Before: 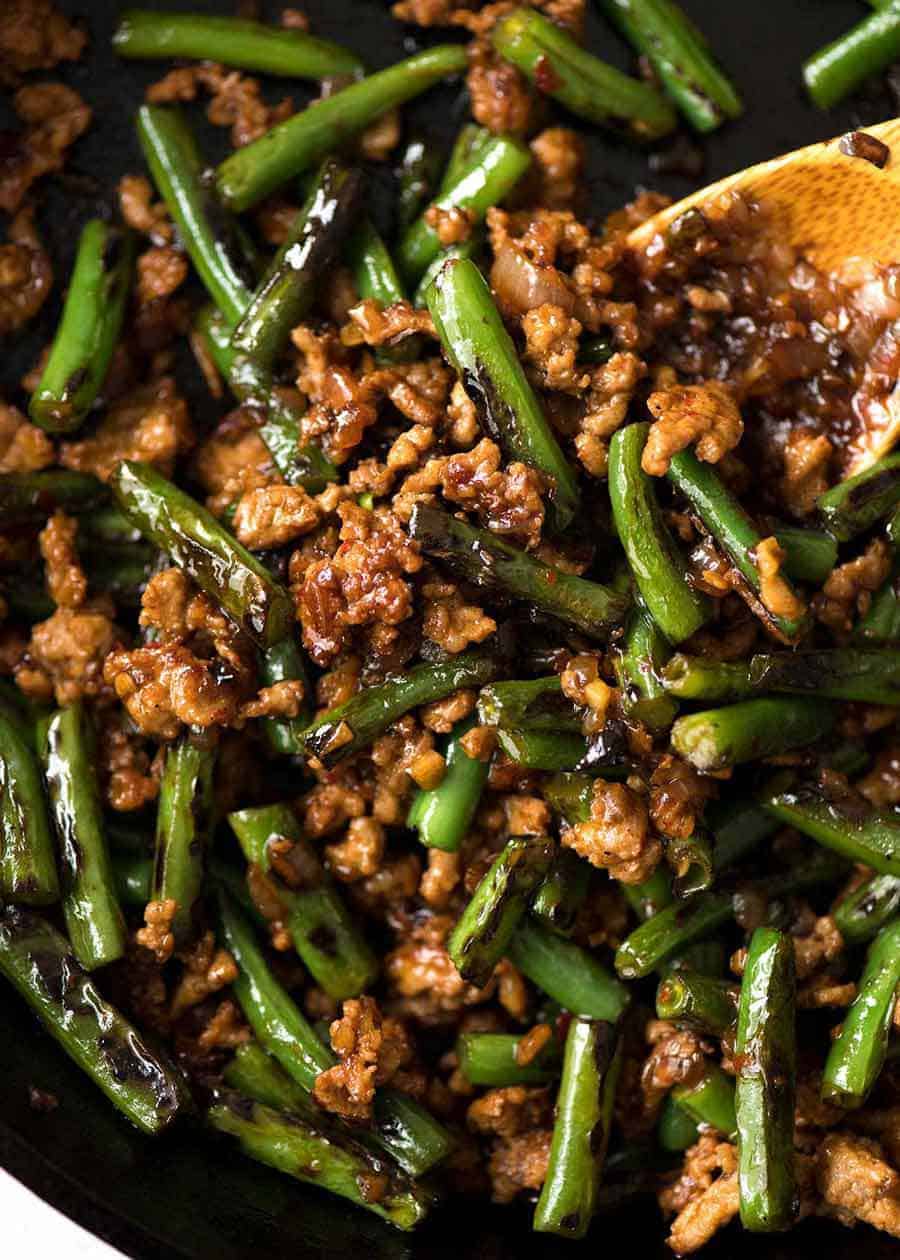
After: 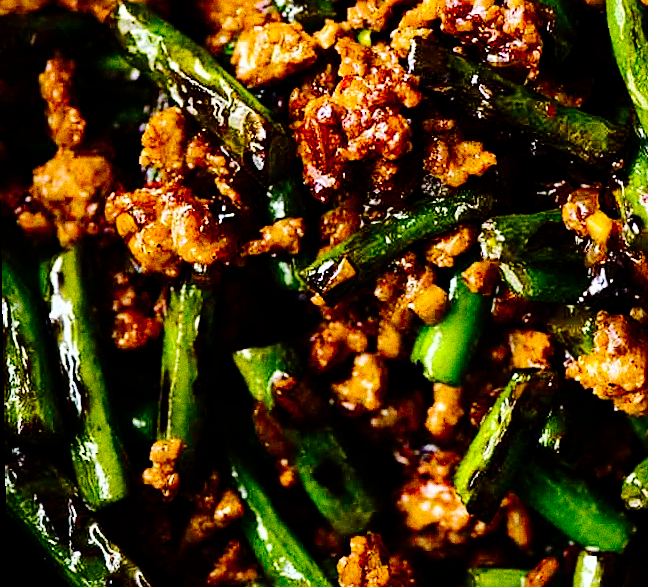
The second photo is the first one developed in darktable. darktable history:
rotate and perspective: rotation -1°, crop left 0.011, crop right 0.989, crop top 0.025, crop bottom 0.975
contrast brightness saturation: contrast 0.2, brightness -0.11, saturation 0.1
grain: coarseness 9.61 ISO, strength 35.62%
sharpen: on, module defaults
color balance rgb: perceptual saturation grading › global saturation 25%, perceptual brilliance grading › mid-tones 10%, perceptual brilliance grading › shadows 15%, global vibrance 20%
tone curve: curves: ch0 [(0, 0) (0.003, 0) (0.011, 0.001) (0.025, 0.003) (0.044, 0.005) (0.069, 0.012) (0.1, 0.023) (0.136, 0.039) (0.177, 0.088) (0.224, 0.15) (0.277, 0.24) (0.335, 0.337) (0.399, 0.437) (0.468, 0.535) (0.543, 0.629) (0.623, 0.71) (0.709, 0.782) (0.801, 0.856) (0.898, 0.94) (1, 1)], preserve colors none
crop: top 36.498%, right 27.964%, bottom 14.995%
white balance: red 0.967, blue 1.049
